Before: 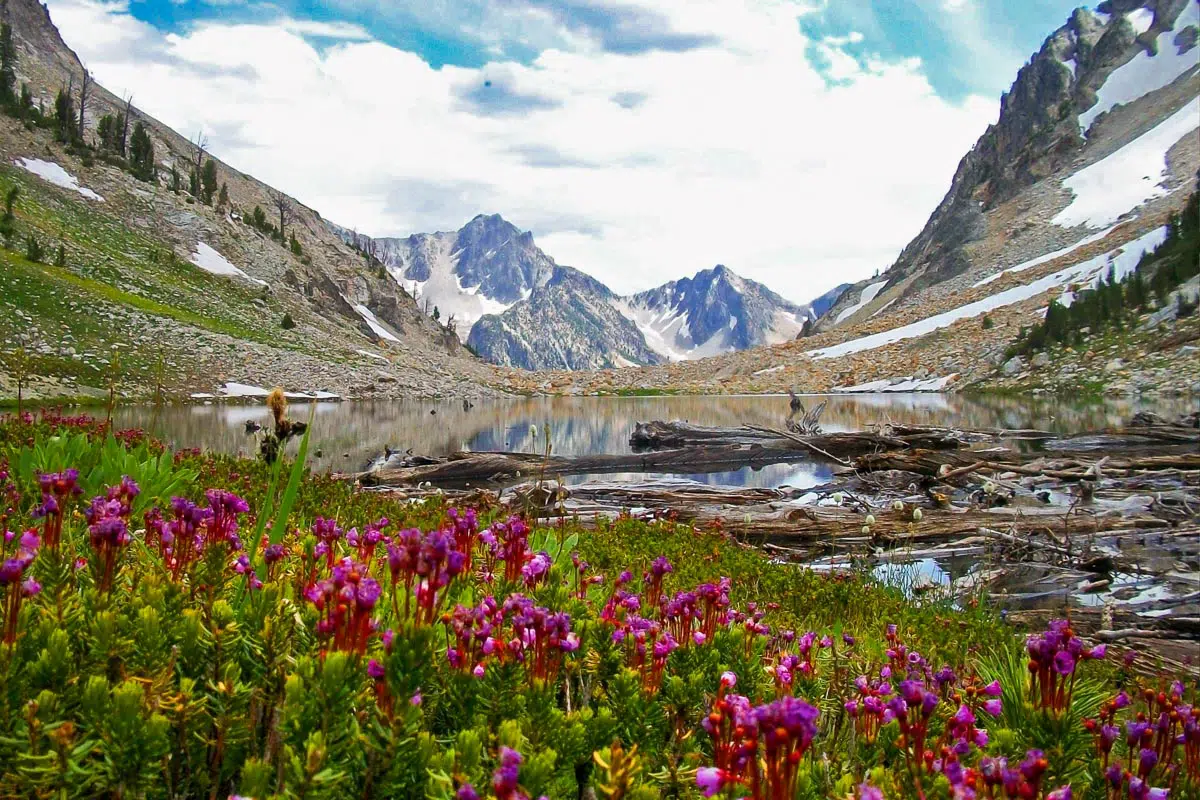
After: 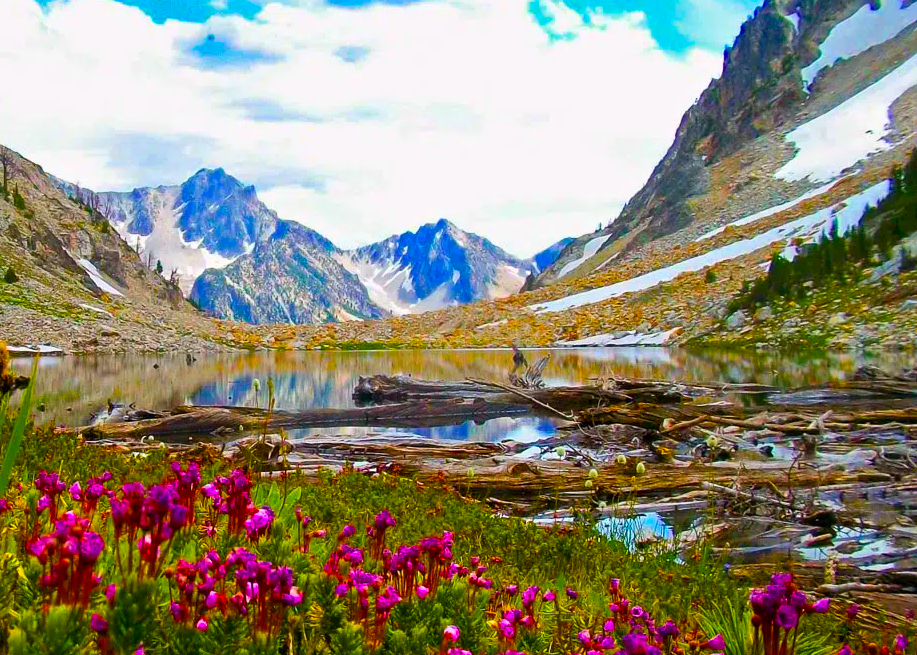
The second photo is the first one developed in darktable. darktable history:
crop: left 23.095%, top 5.827%, bottom 11.854%
color balance rgb: linear chroma grading › global chroma 42%, perceptual saturation grading › global saturation 42%, global vibrance 33%
rotate and perspective: automatic cropping off
